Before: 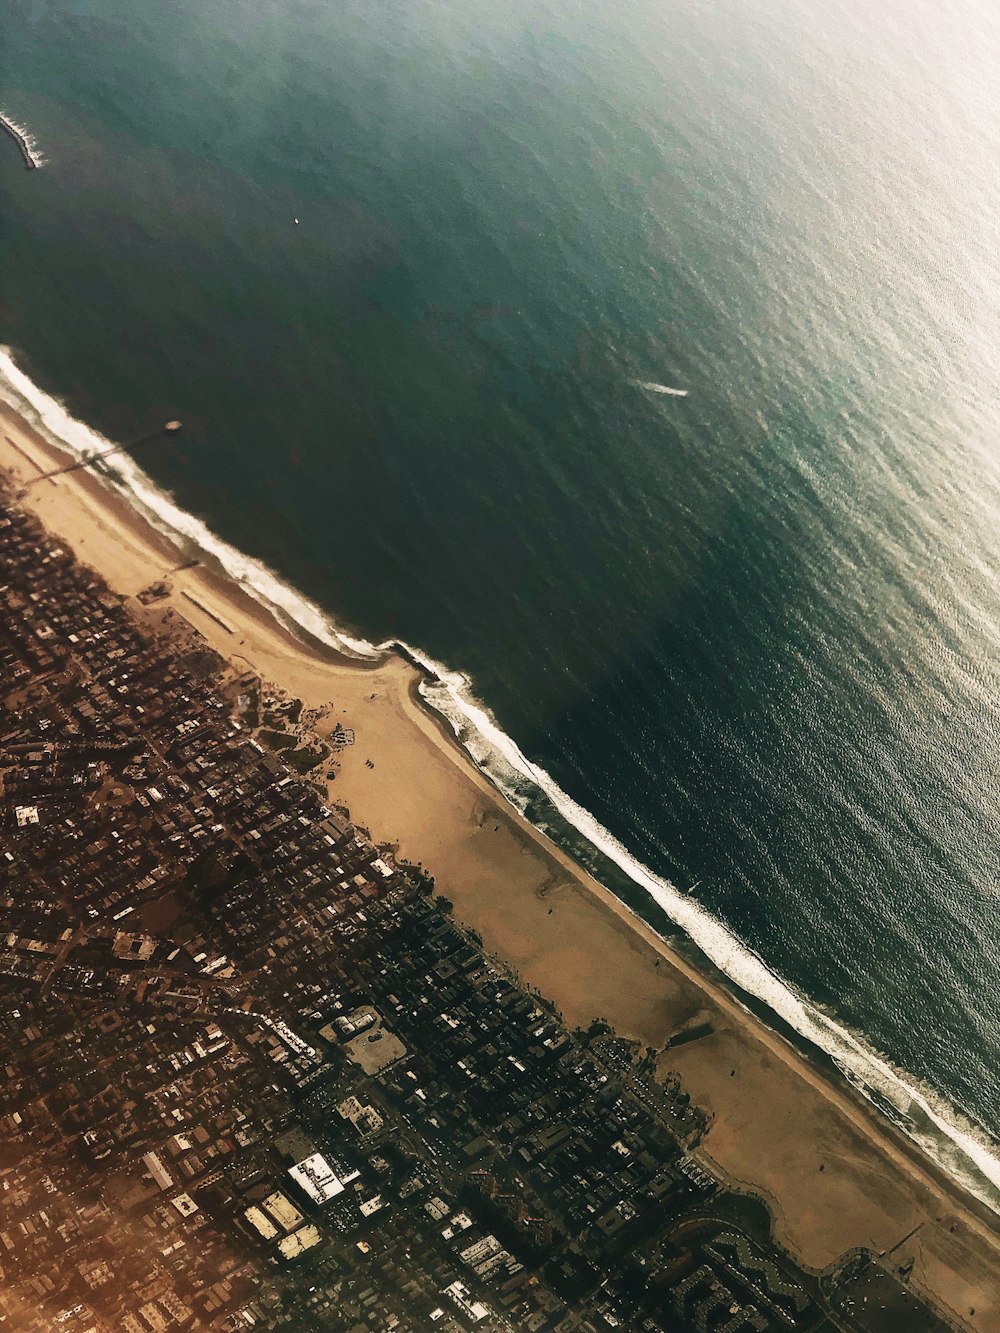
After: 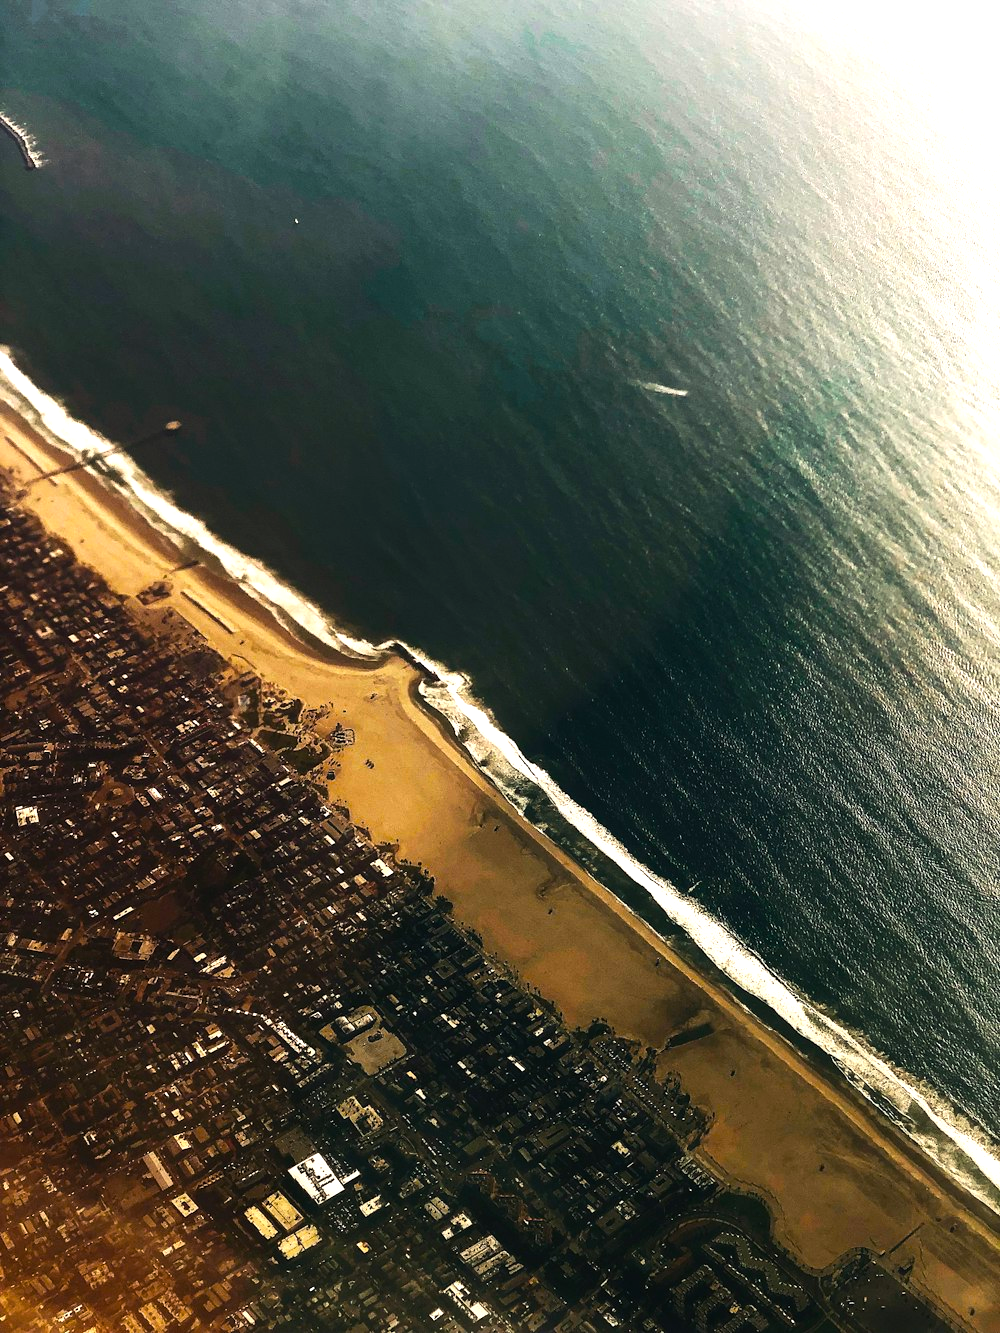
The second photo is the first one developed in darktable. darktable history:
color balance rgb: shadows lift › chroma 3.141%, shadows lift › hue 279.36°, linear chroma grading › global chroma 14.354%, perceptual saturation grading › global saturation 25.316%, perceptual brilliance grading › global brilliance 14.316%, perceptual brilliance grading › shadows -35.642%, global vibrance 5.319%, contrast 3.66%
